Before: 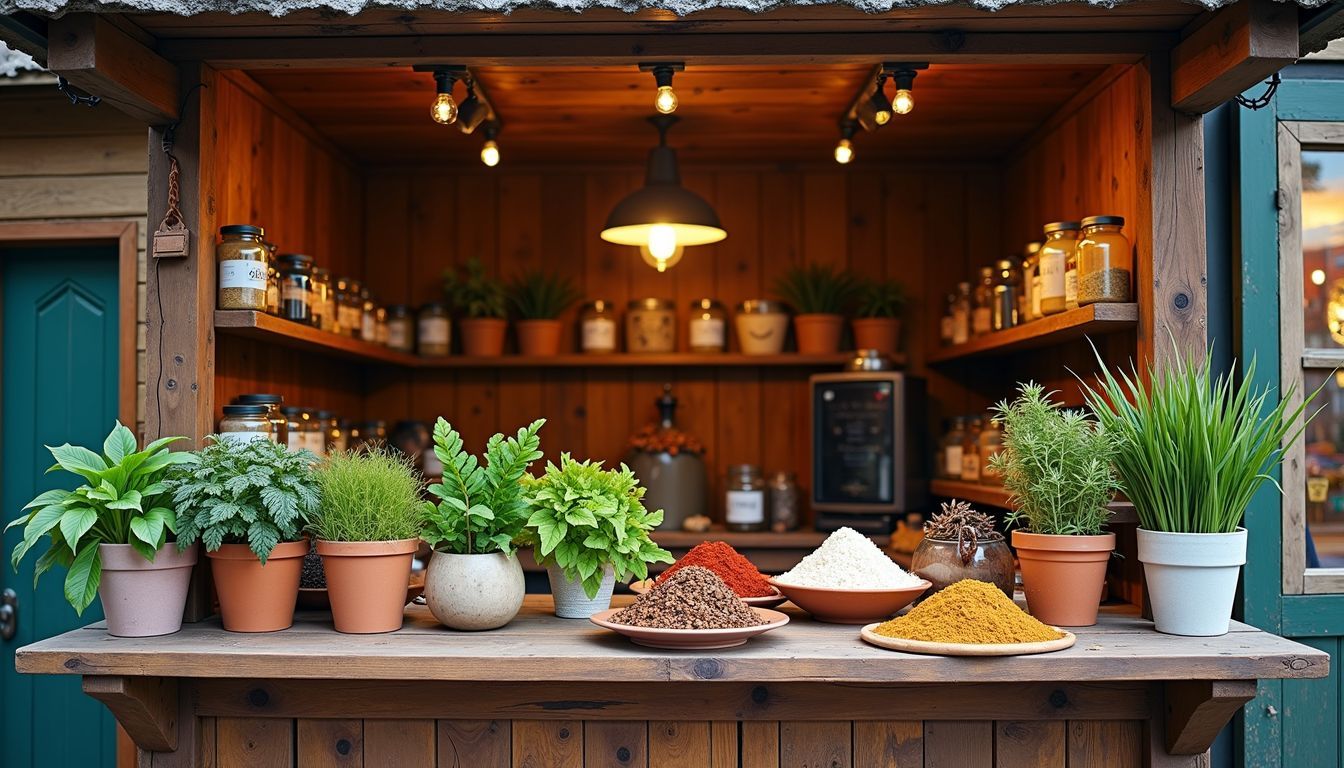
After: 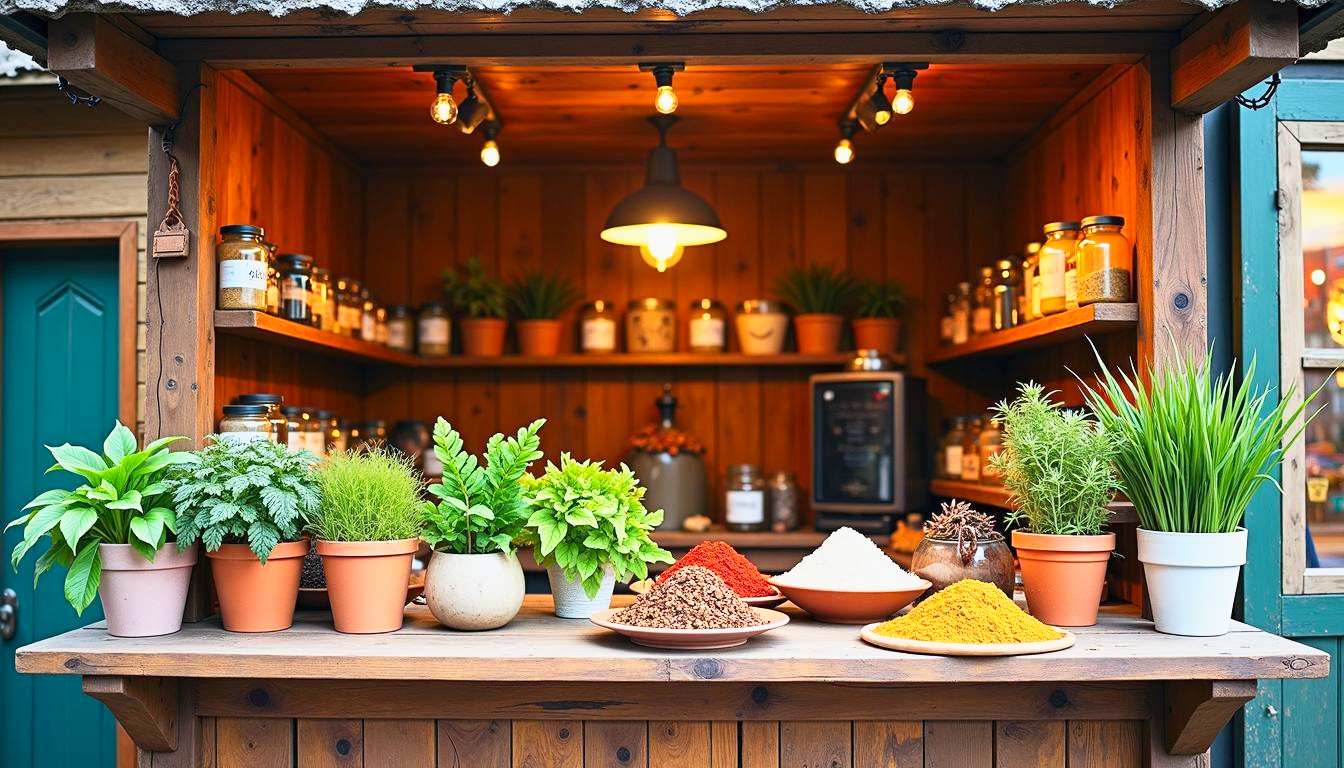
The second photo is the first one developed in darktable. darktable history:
base curve: curves: ch0 [(0, 0) (0.088, 0.125) (0.176, 0.251) (0.354, 0.501) (0.613, 0.749) (1, 0.877)], preserve colors none
contrast brightness saturation: contrast 0.2, brightness 0.16, saturation 0.22
tone equalizer: on, module defaults
